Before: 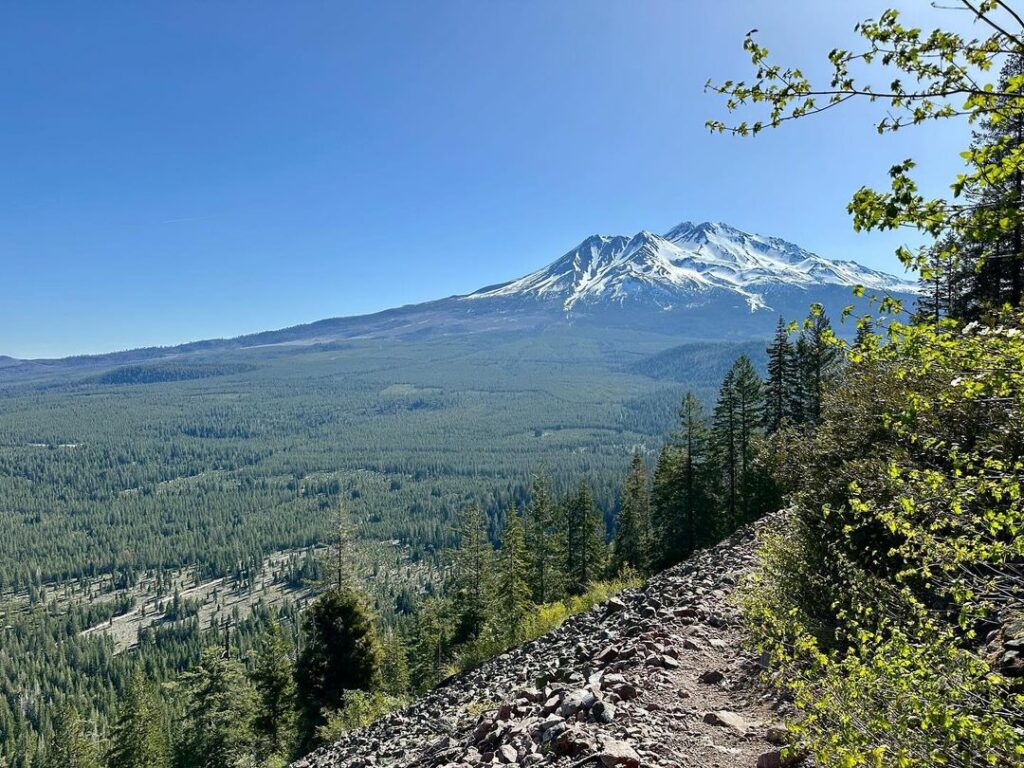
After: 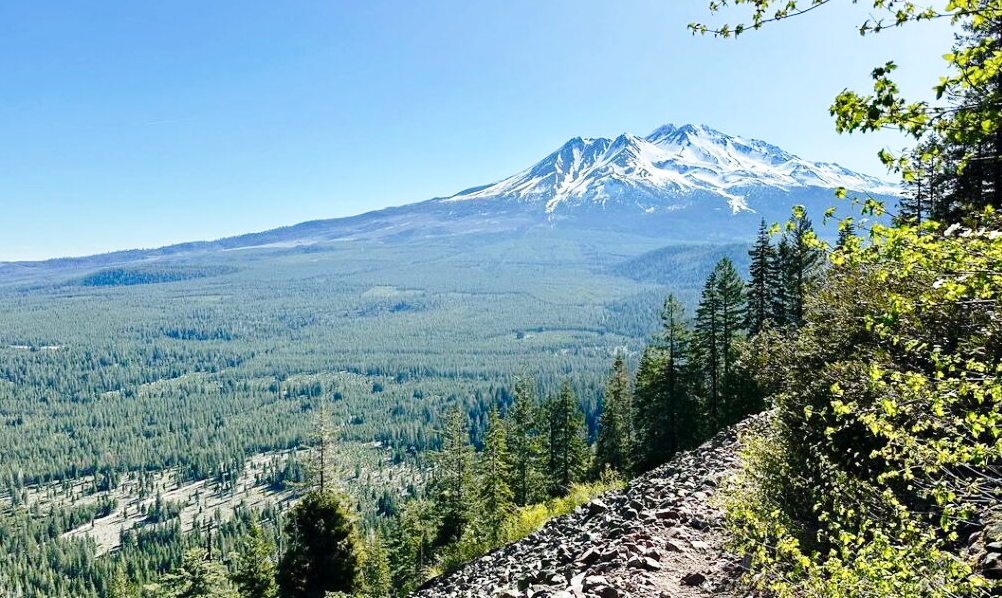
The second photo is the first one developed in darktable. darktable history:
crop and rotate: left 1.814%, top 12.818%, right 0.25%, bottom 9.225%
base curve: curves: ch0 [(0, 0) (0.028, 0.03) (0.121, 0.232) (0.46, 0.748) (0.859, 0.968) (1, 1)], preserve colors none
